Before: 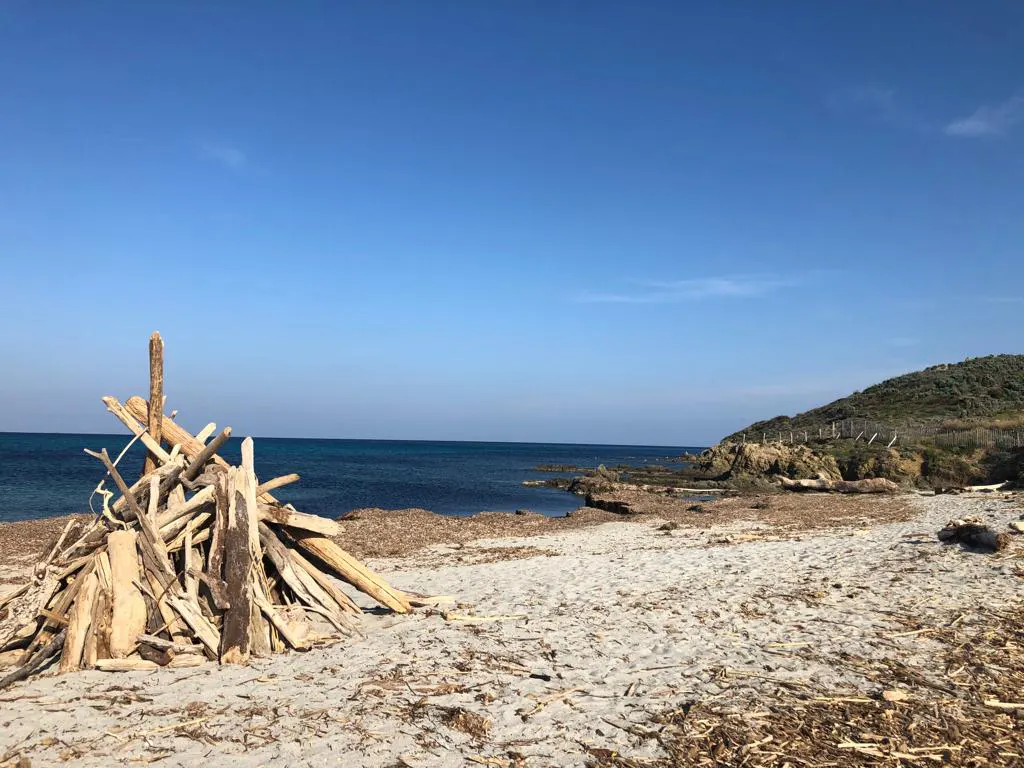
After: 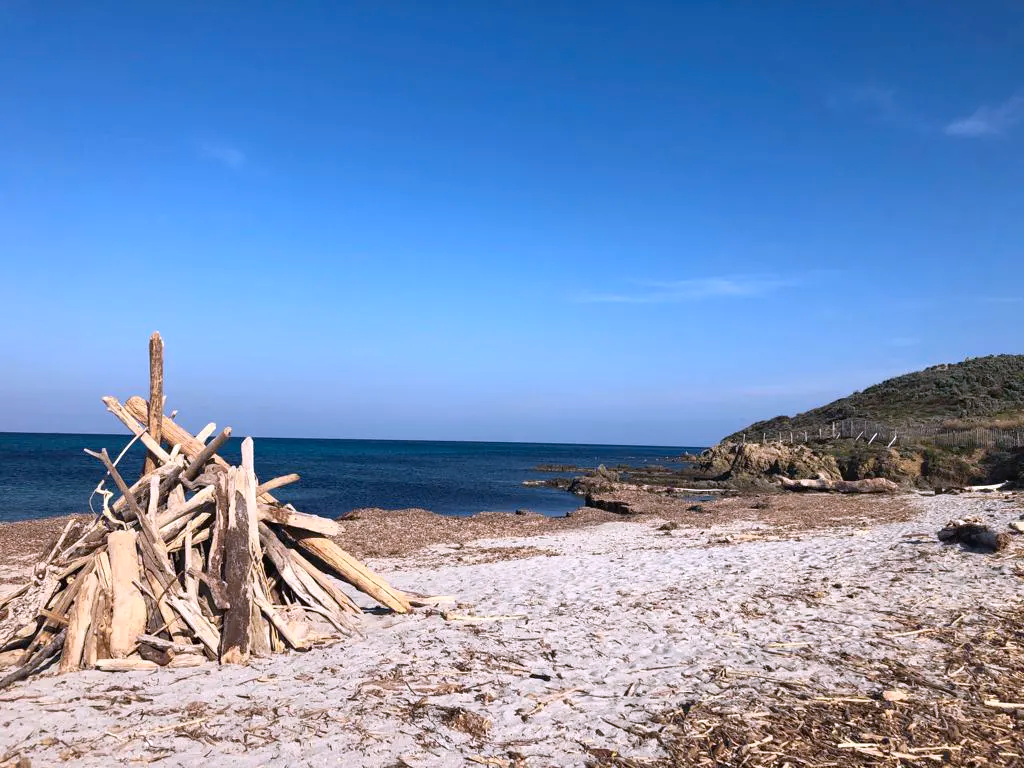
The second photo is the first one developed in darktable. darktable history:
color calibration: output R [1.063, -0.012, -0.003, 0], output G [0, 1.022, 0.021, 0], output B [-0.079, 0.047, 1, 0], illuminant custom, x 0.367, y 0.392, temperature 4433.26 K
